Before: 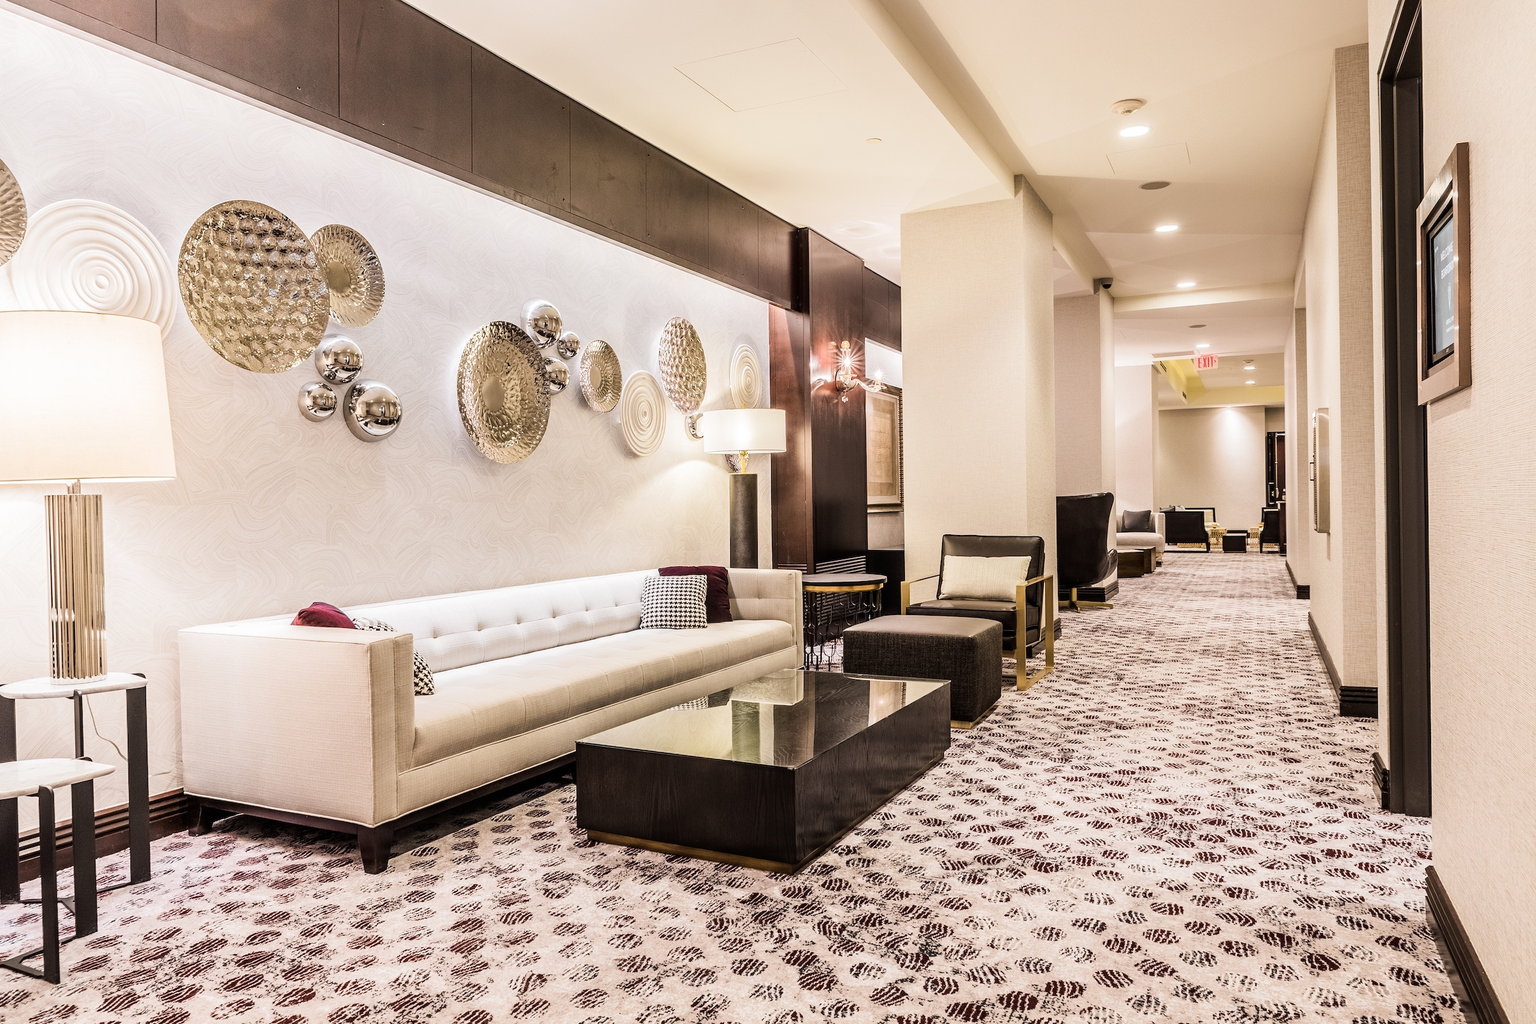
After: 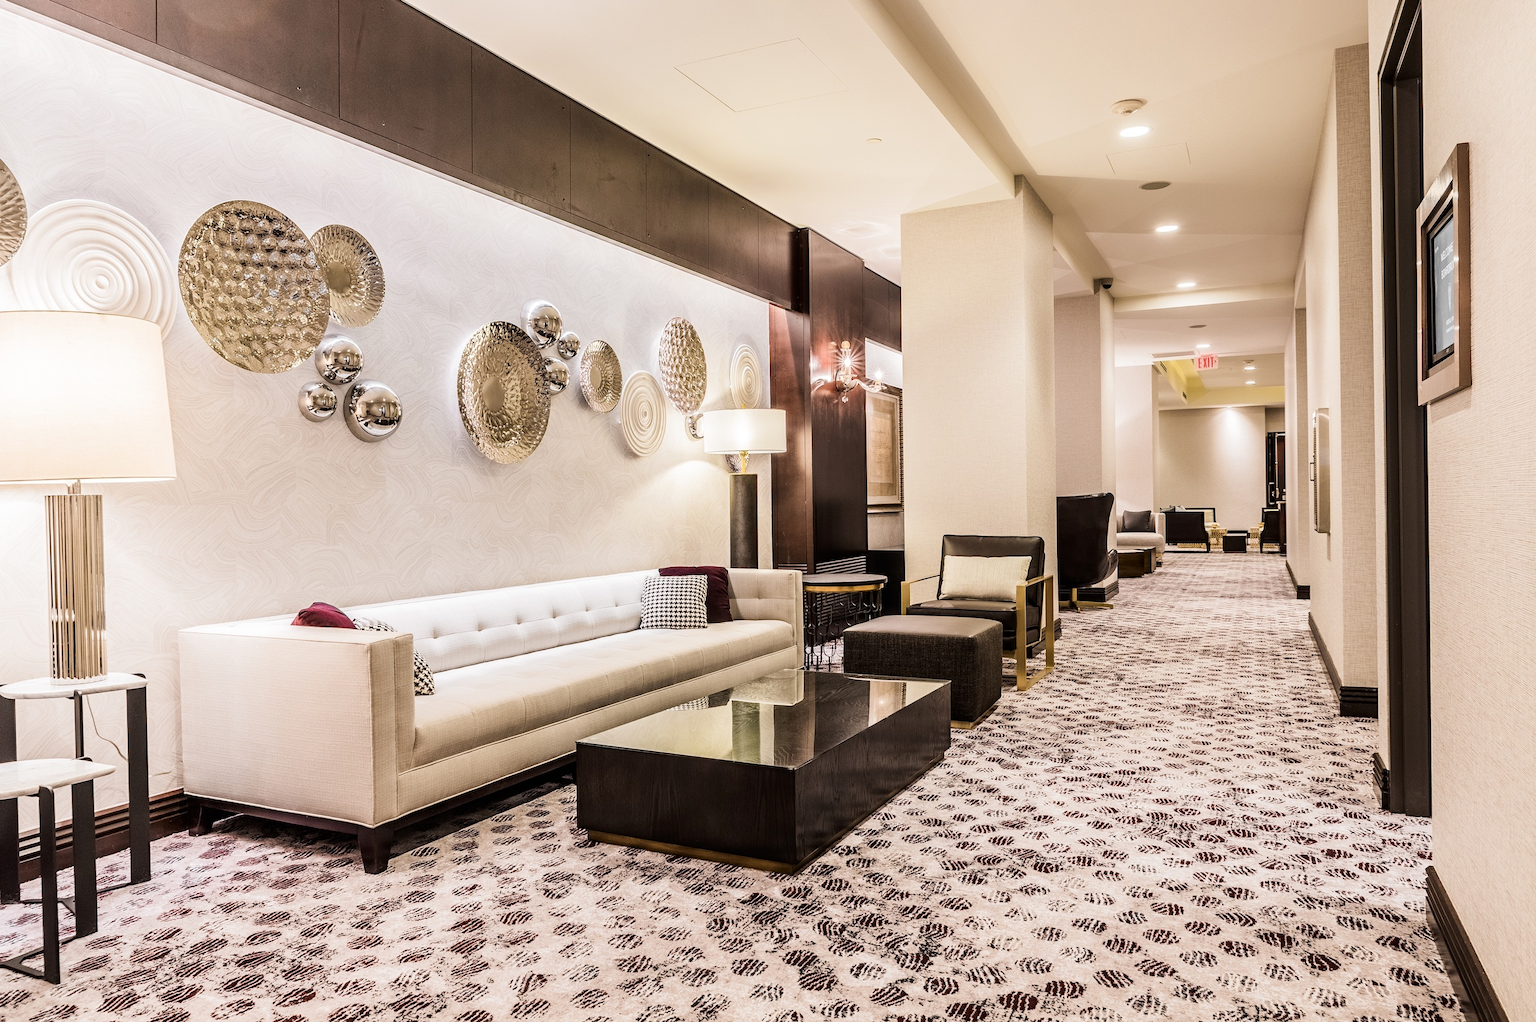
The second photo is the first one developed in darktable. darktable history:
crop: bottom 0.071%
contrast brightness saturation: contrast 0.03, brightness -0.04
